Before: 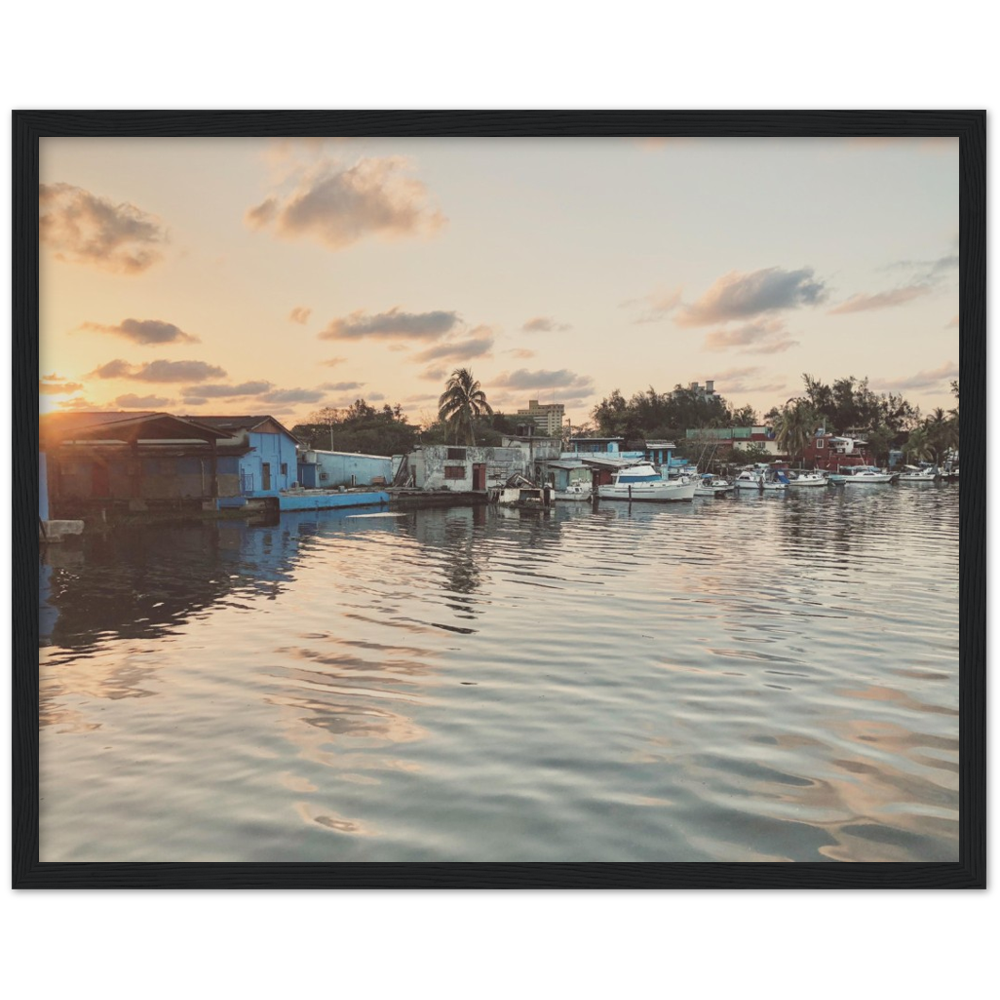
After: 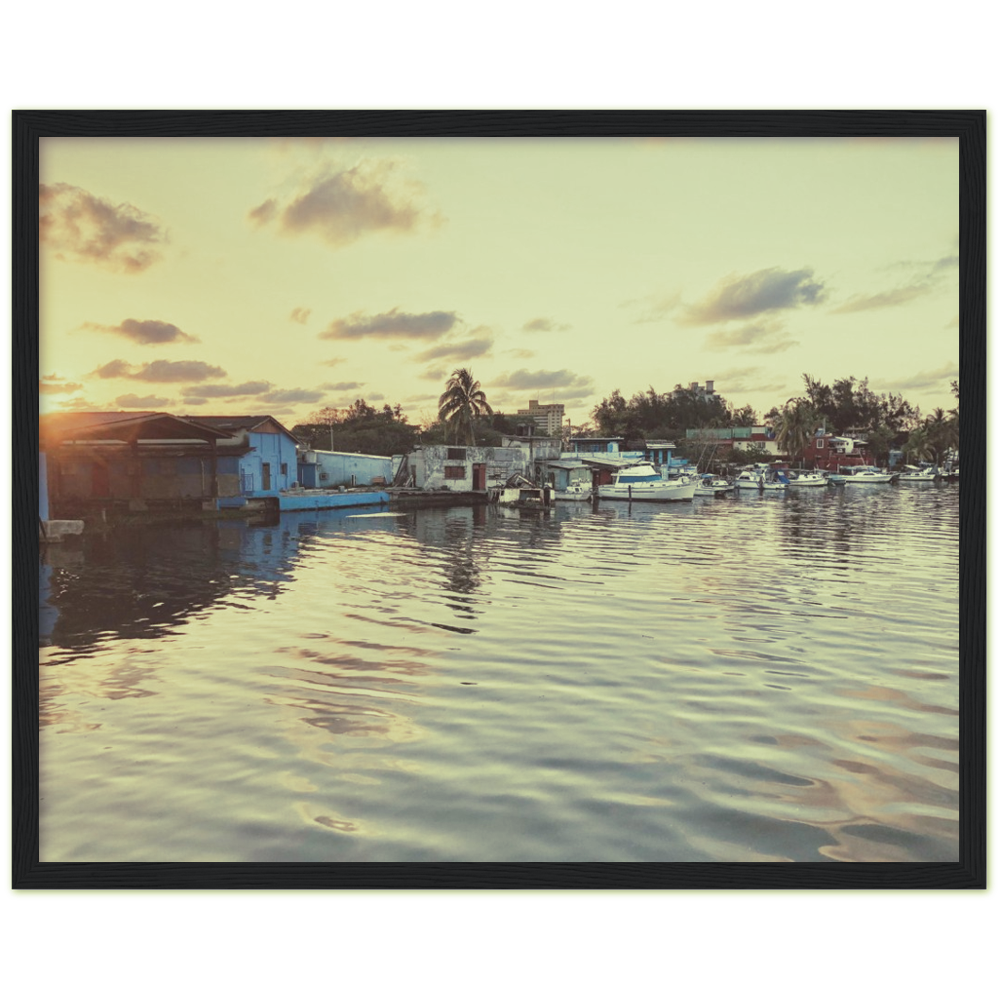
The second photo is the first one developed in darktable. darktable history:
split-toning: shadows › hue 290.82°, shadows › saturation 0.34, highlights › saturation 0.38, balance 0, compress 50%
white balance: emerald 1
